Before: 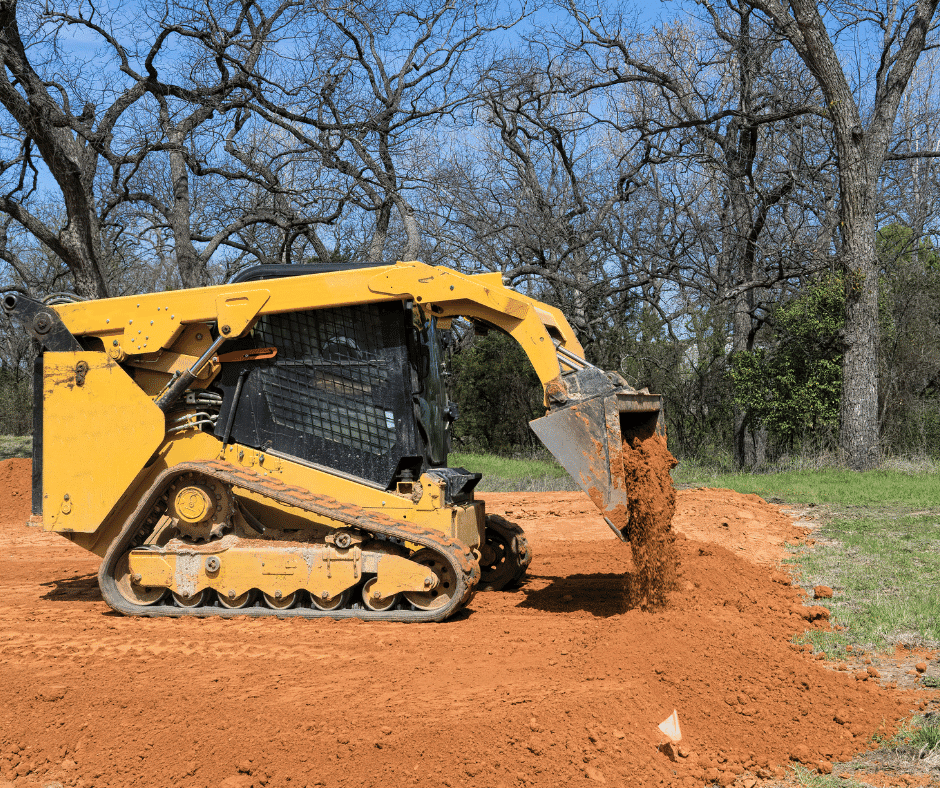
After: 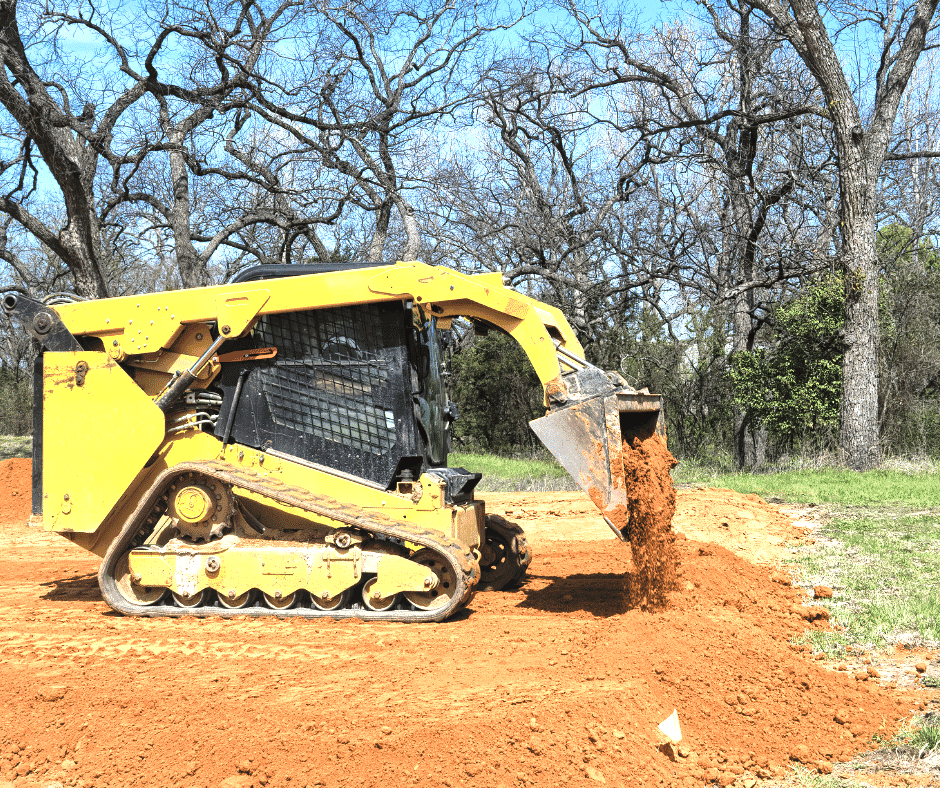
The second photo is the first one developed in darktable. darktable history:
exposure: black level correction -0.005, exposure 1.002 EV, compensate highlight preservation false
local contrast: mode bilateral grid, contrast 20, coarseness 50, detail 171%, midtone range 0.2
